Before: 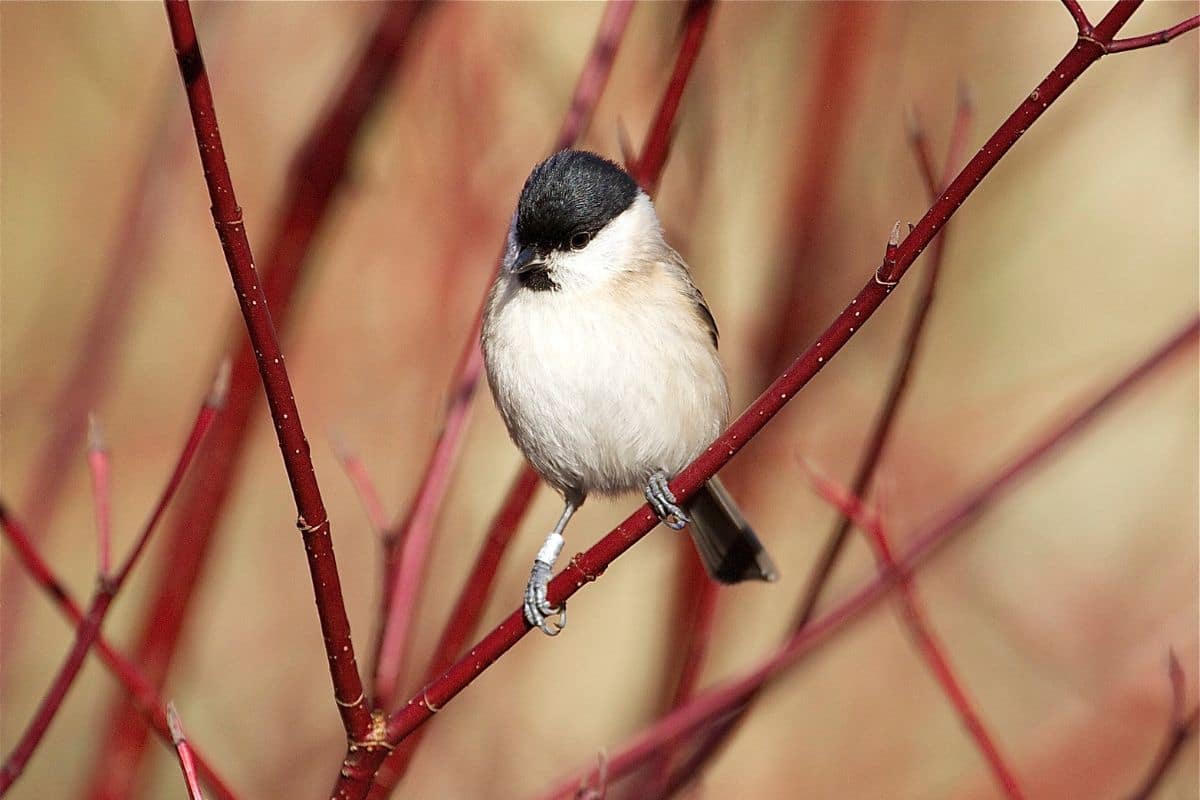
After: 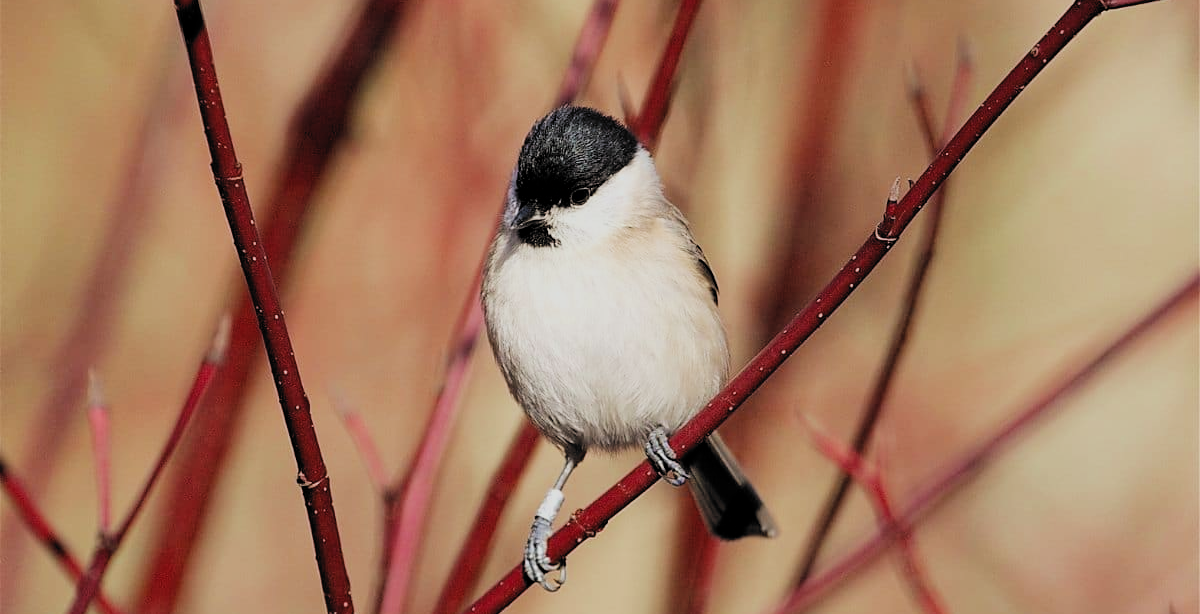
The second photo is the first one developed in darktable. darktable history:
filmic rgb: black relative exposure -5.02 EV, white relative exposure 3.56 EV, hardness 3.16, contrast 1.189, highlights saturation mix -49.6%, preserve chrominance max RGB, color science v6 (2022), contrast in shadows safe, contrast in highlights safe
crop: top 5.583%, bottom 17.656%
color zones: curves: ch0 [(0.25, 0.5) (0.463, 0.627) (0.484, 0.637) (0.75, 0.5)]
